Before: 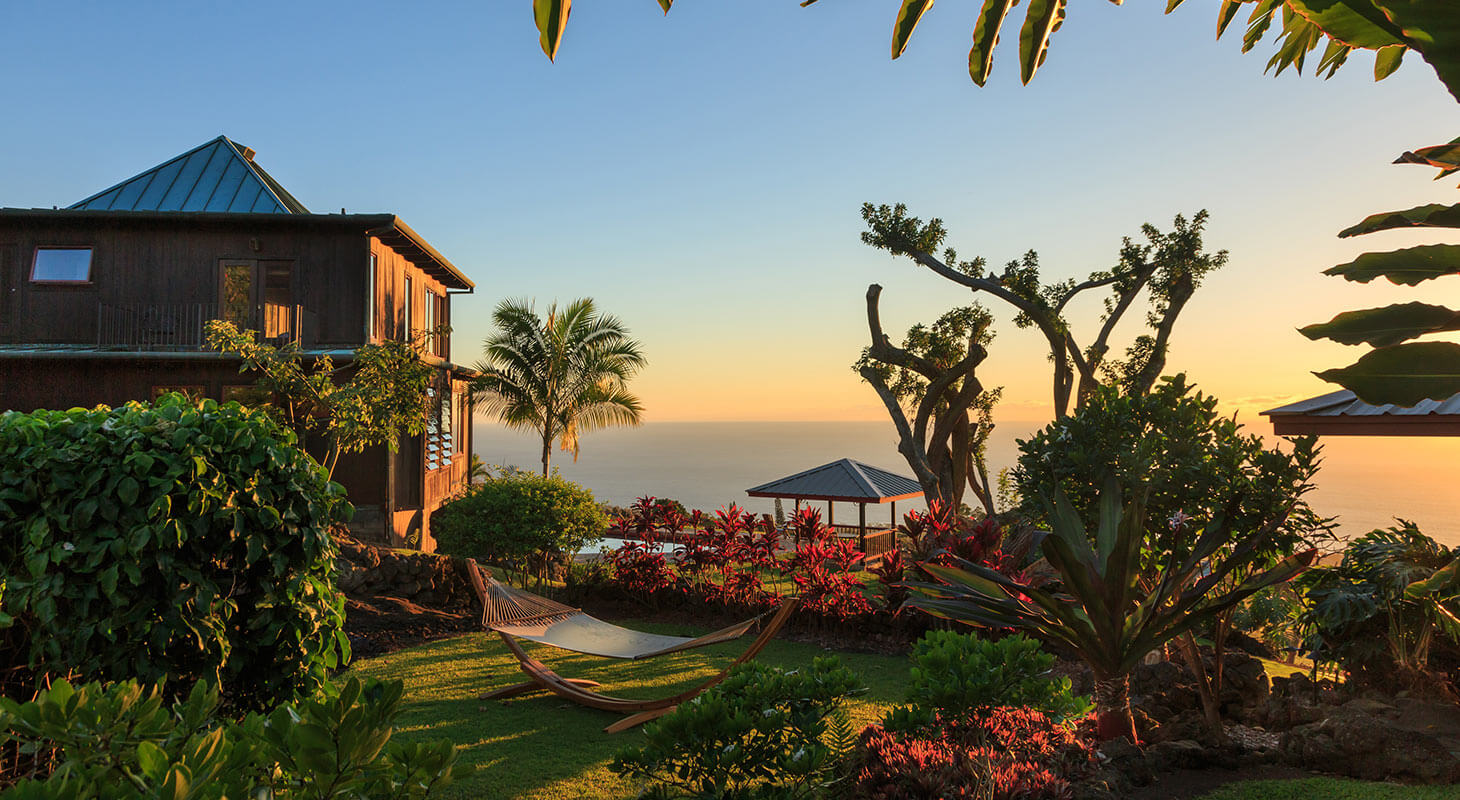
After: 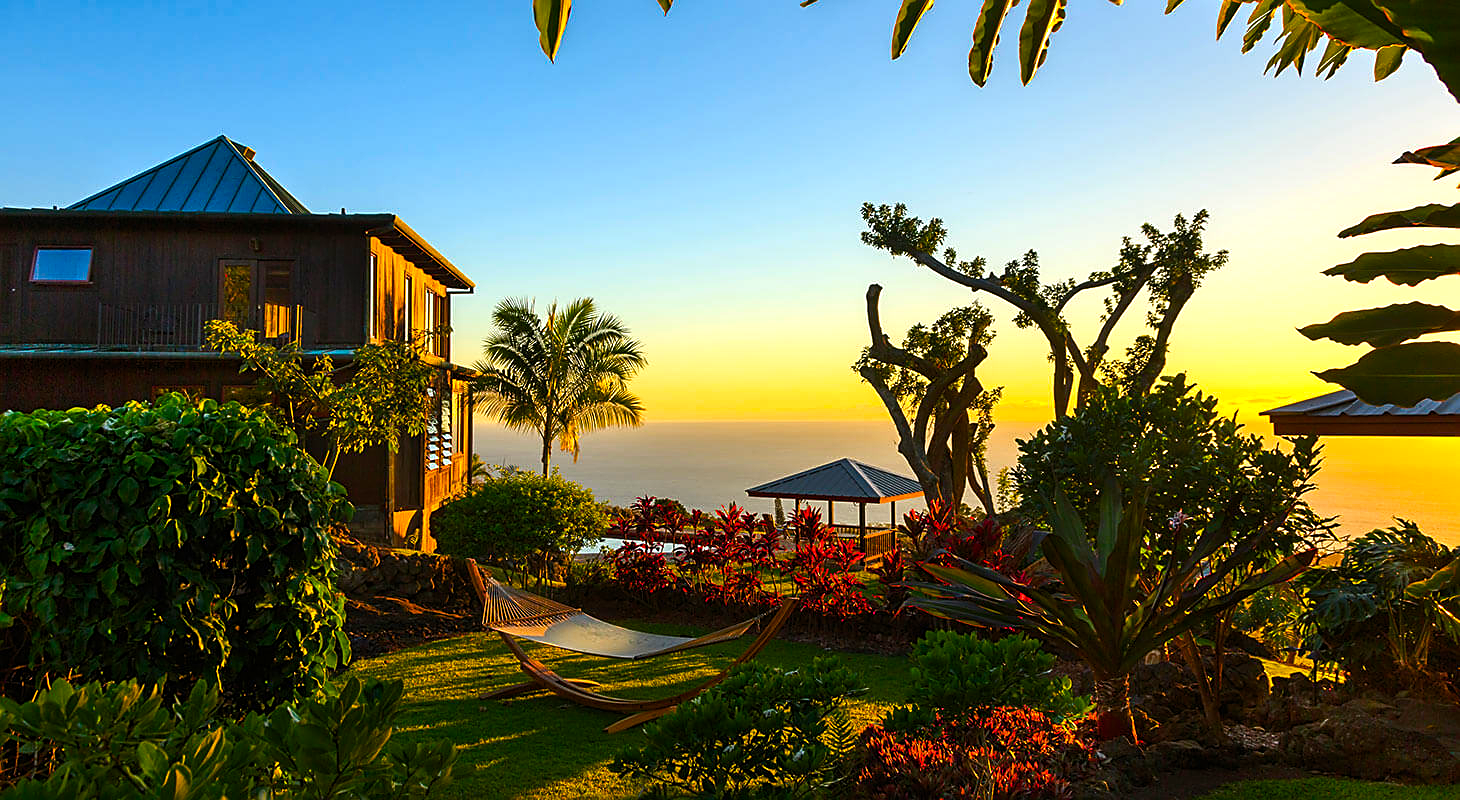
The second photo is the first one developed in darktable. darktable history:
tone equalizer: -8 EV 0.06 EV, smoothing diameter 25%, edges refinement/feathering 10, preserve details guided filter
sharpen: on, module defaults
color balance rgb: linear chroma grading › global chroma 9%, perceptual saturation grading › global saturation 36%, perceptual saturation grading › shadows 35%, perceptual brilliance grading › global brilliance 15%, perceptual brilliance grading › shadows -35%, global vibrance 15%
